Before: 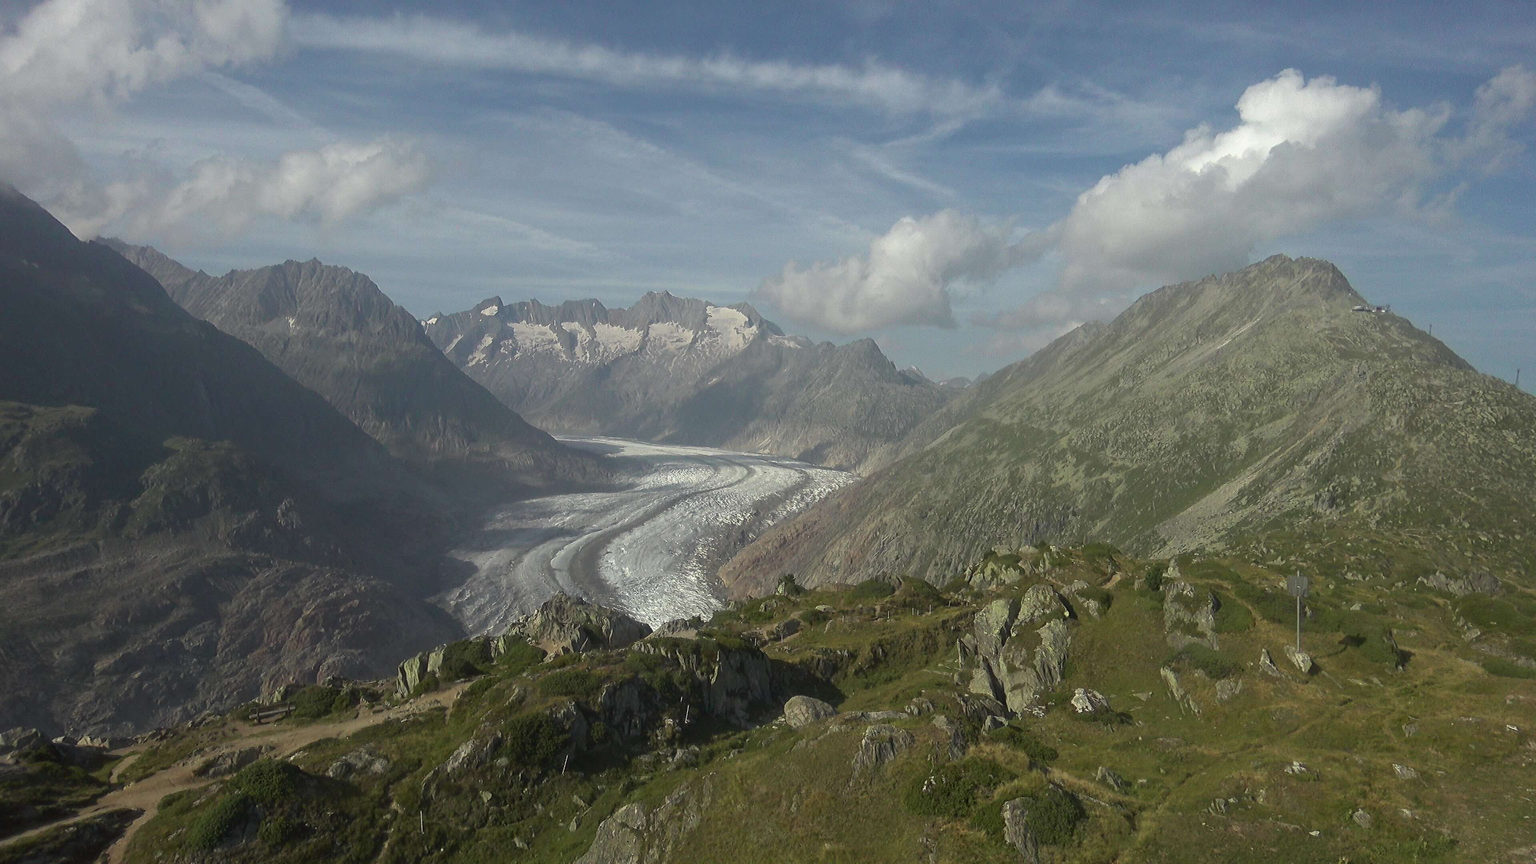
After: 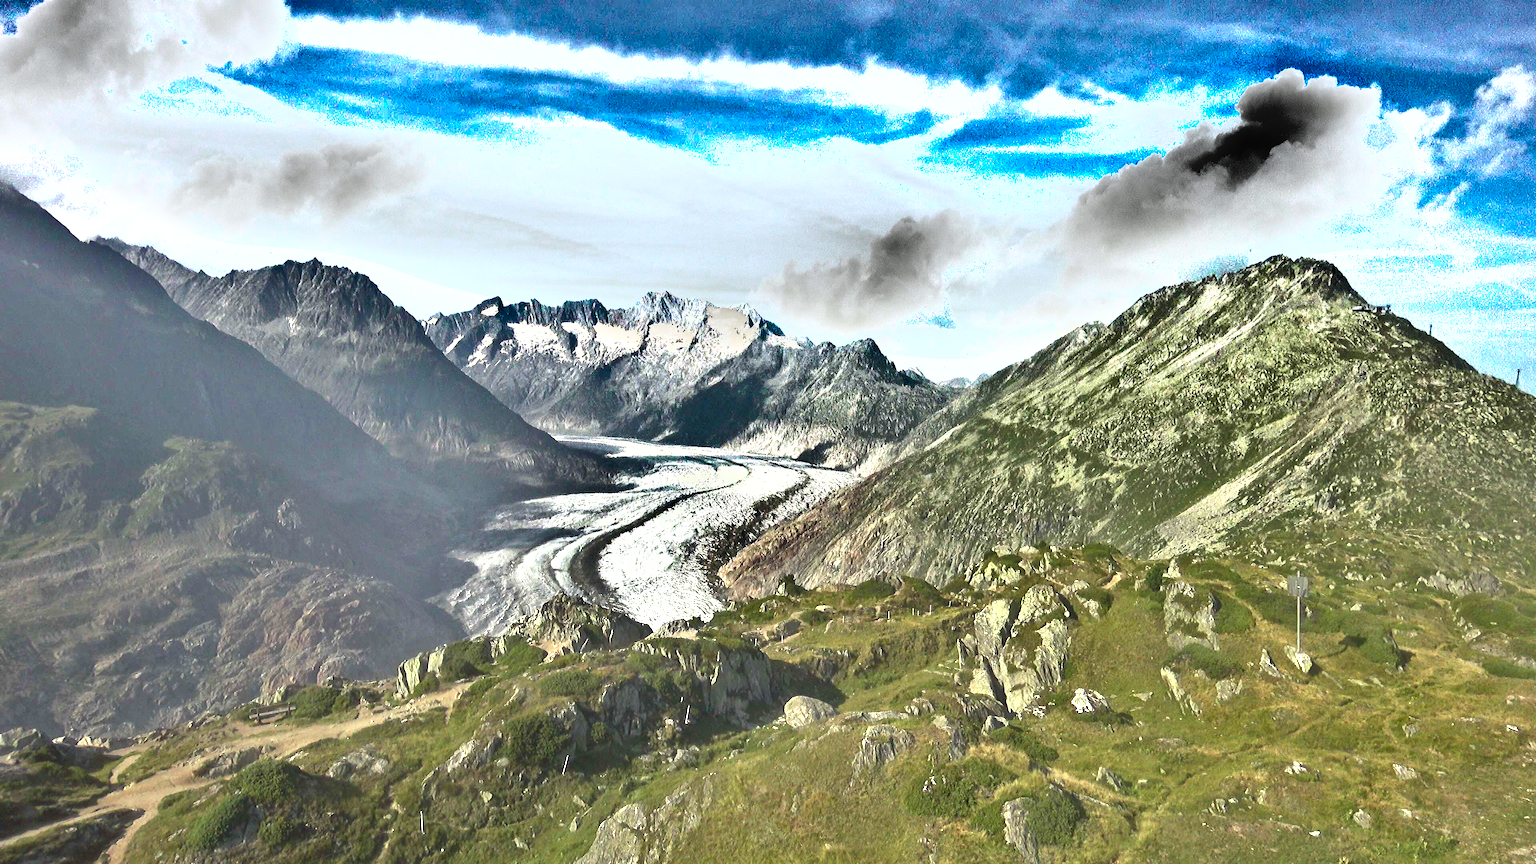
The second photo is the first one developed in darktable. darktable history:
shadows and highlights: shadows 20.94, highlights -80.91, soften with gaussian
exposure: black level correction 0, exposure 1.987 EV, compensate exposure bias true, compensate highlight preservation false
